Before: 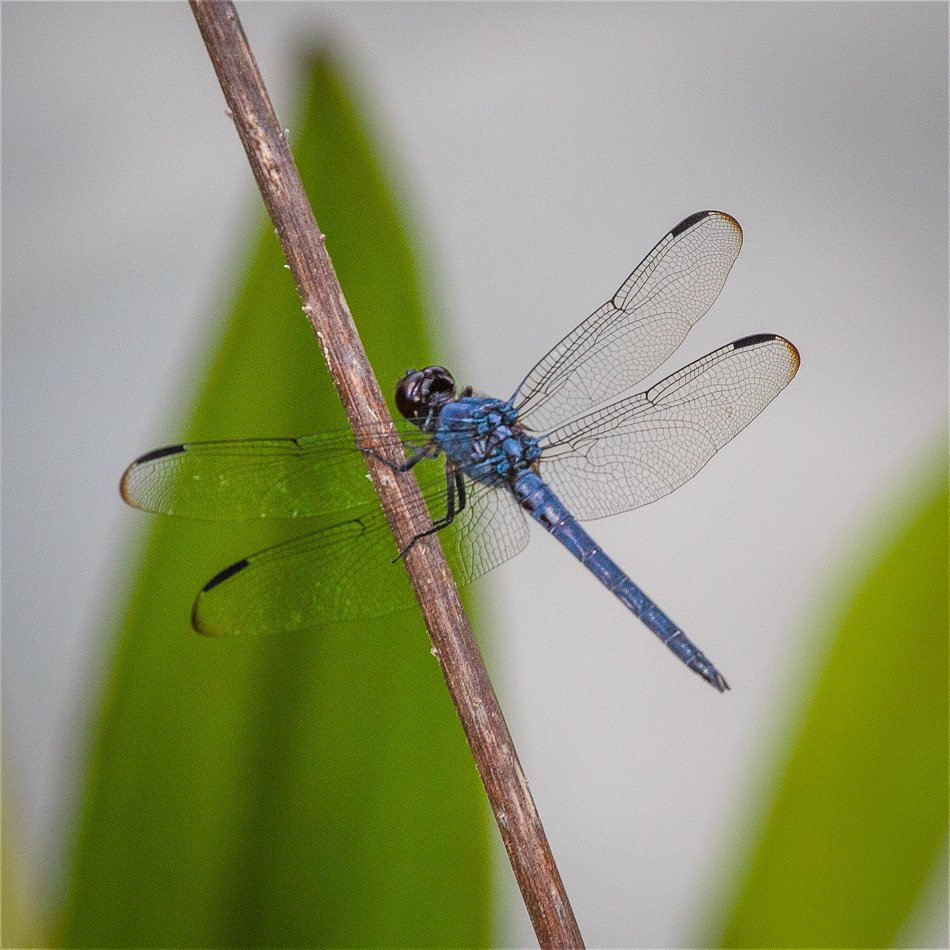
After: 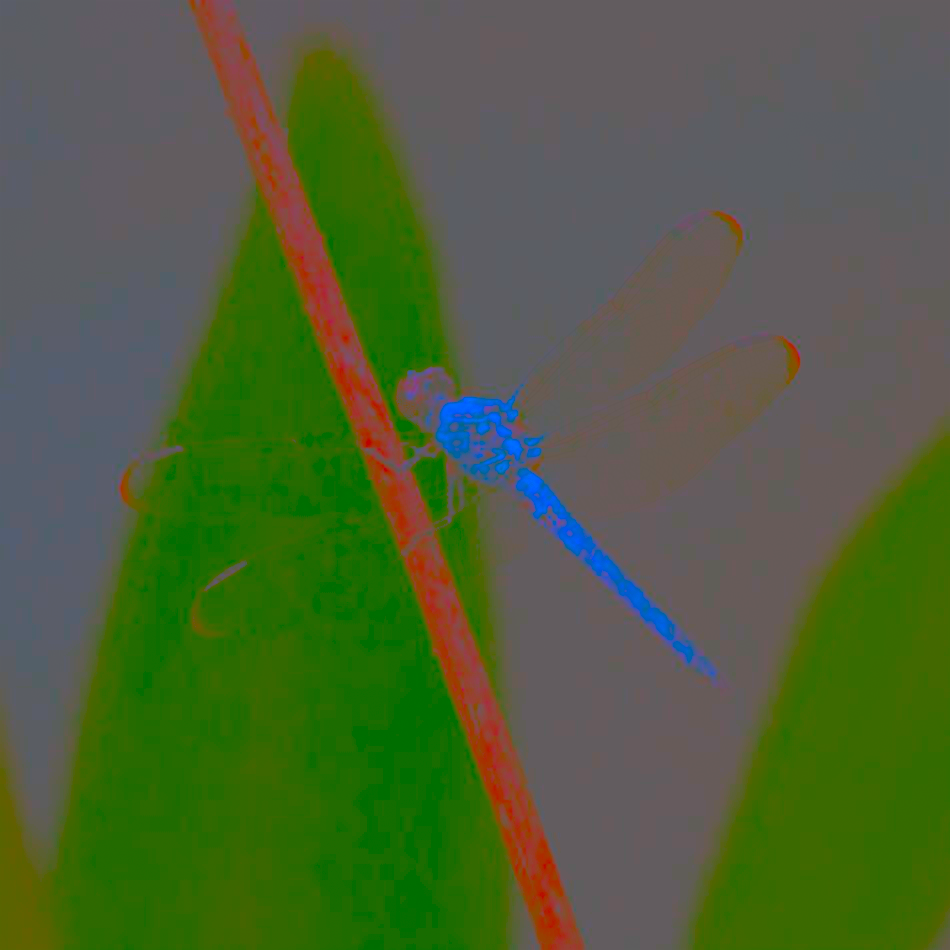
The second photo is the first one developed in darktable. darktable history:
contrast brightness saturation: contrast -0.982, brightness -0.178, saturation 0.755
exposure: exposure 0.014 EV, compensate highlight preservation false
color balance rgb: linear chroma grading › shadows -30.249%, linear chroma grading › global chroma 34.982%, perceptual saturation grading › global saturation 29.45%, perceptual brilliance grading › global brilliance 12.683%
